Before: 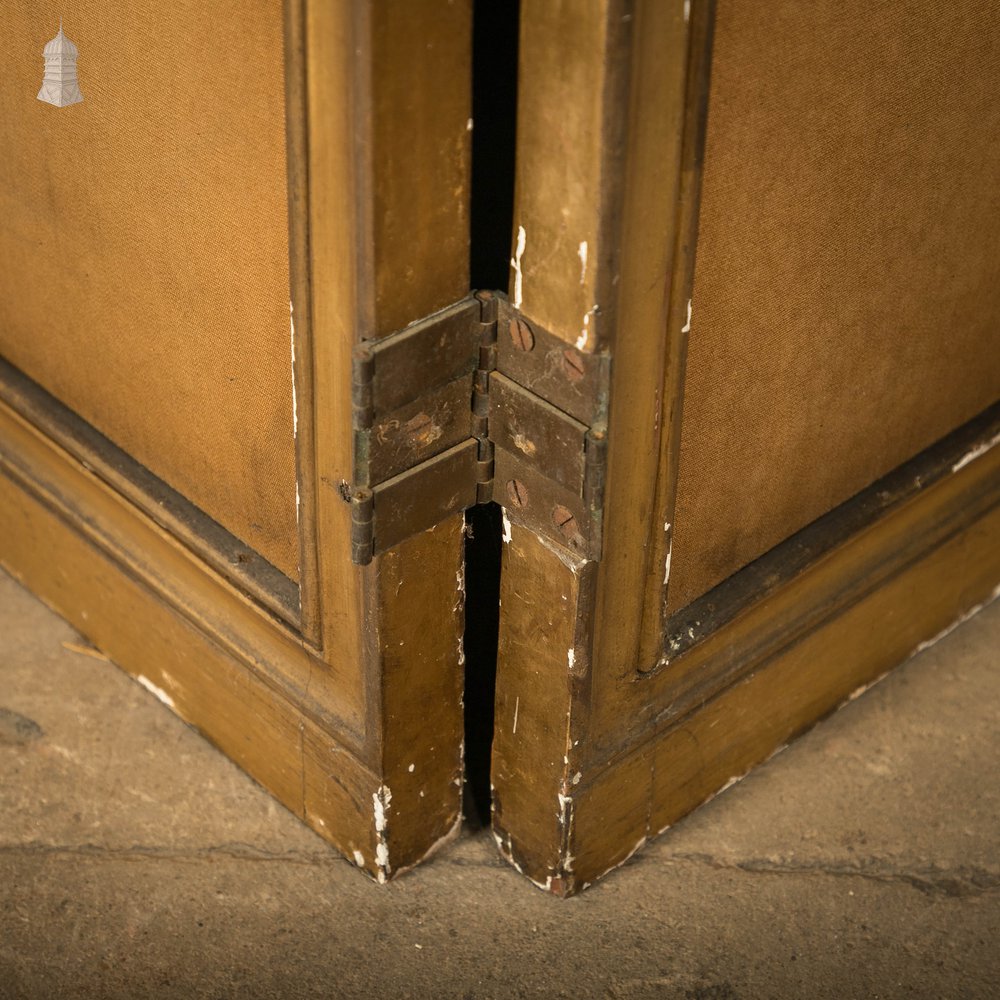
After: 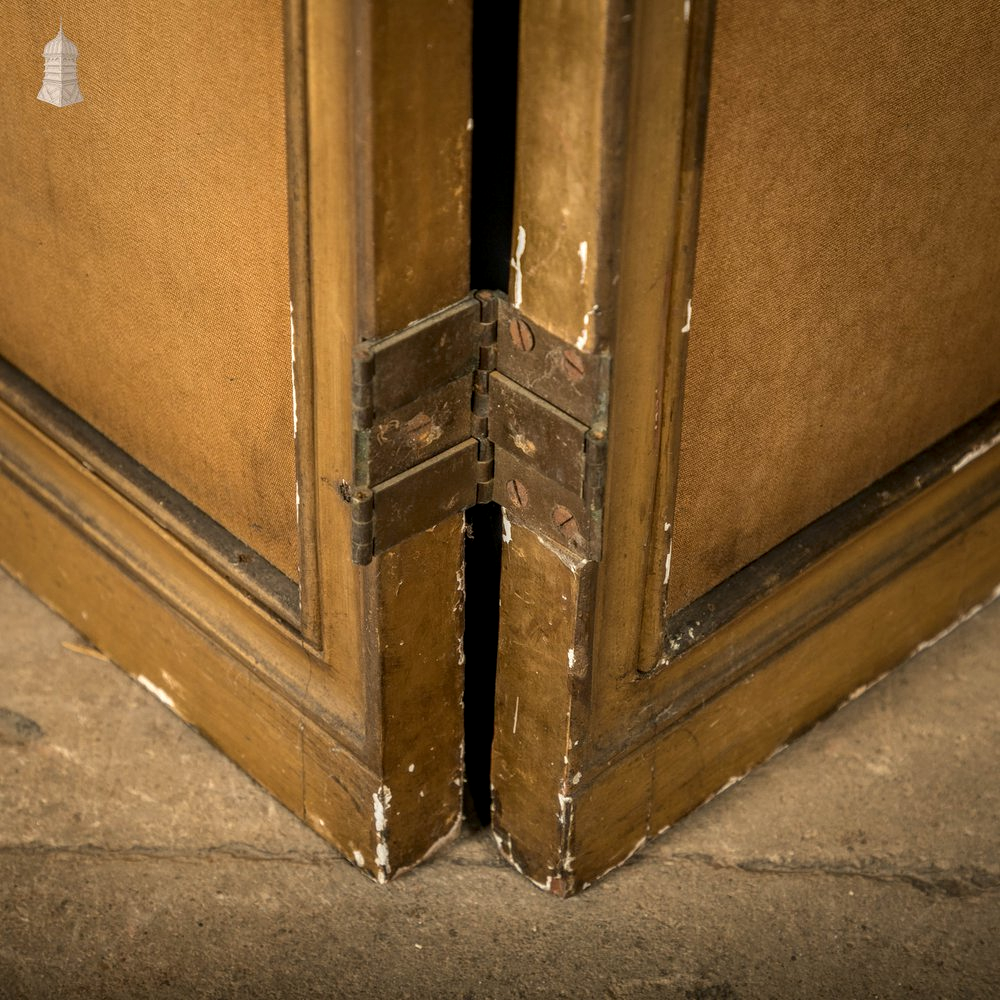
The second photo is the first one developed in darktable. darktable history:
local contrast: highlights 3%, shadows 3%, detail 133%
